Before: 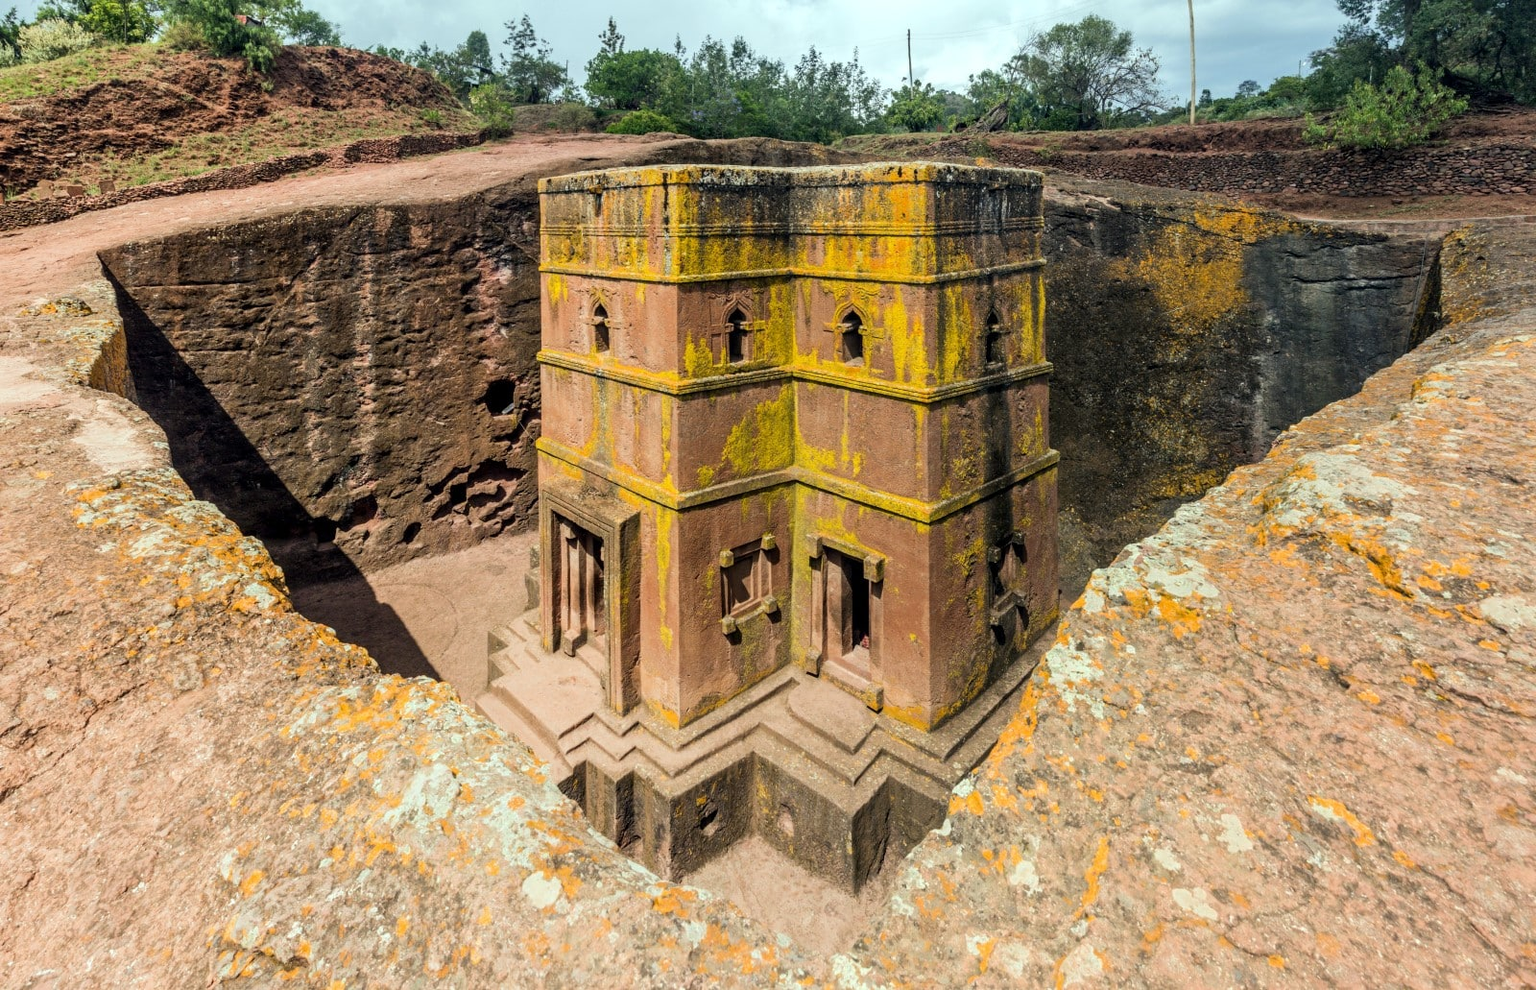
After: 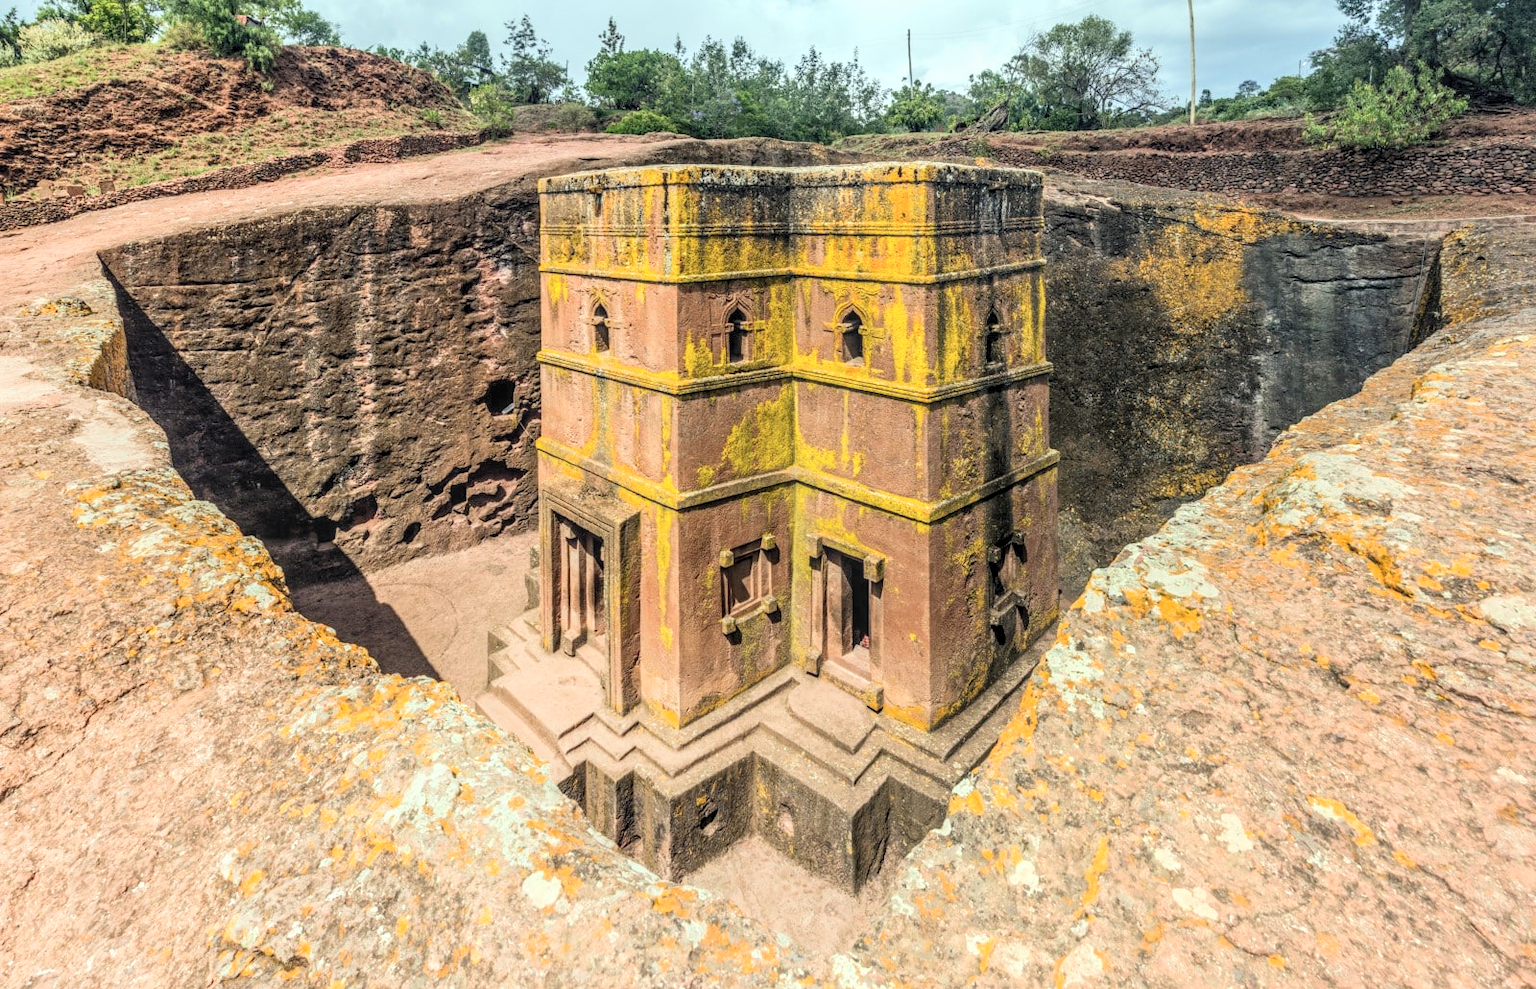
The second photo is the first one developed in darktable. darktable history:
local contrast: highlights 5%, shadows 3%, detail 134%
contrast brightness saturation: contrast 0.143, brightness 0.226
